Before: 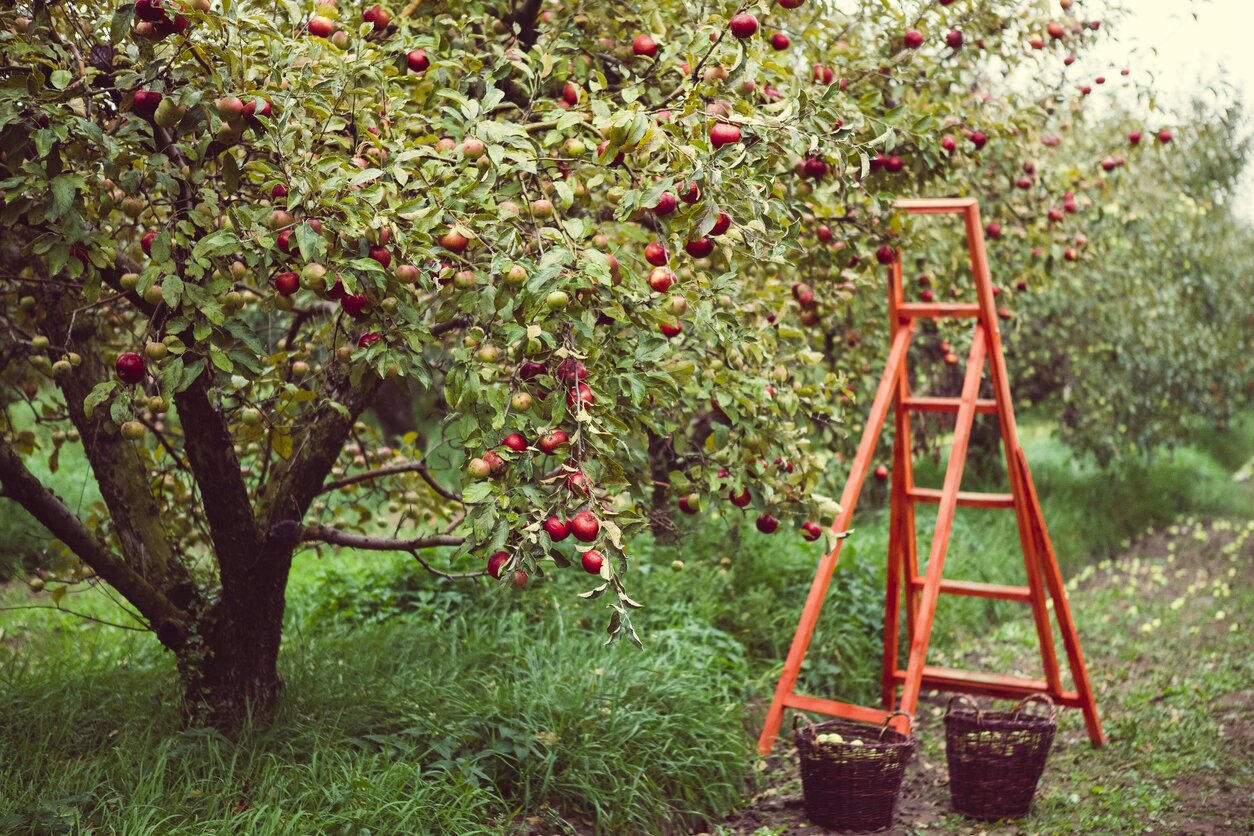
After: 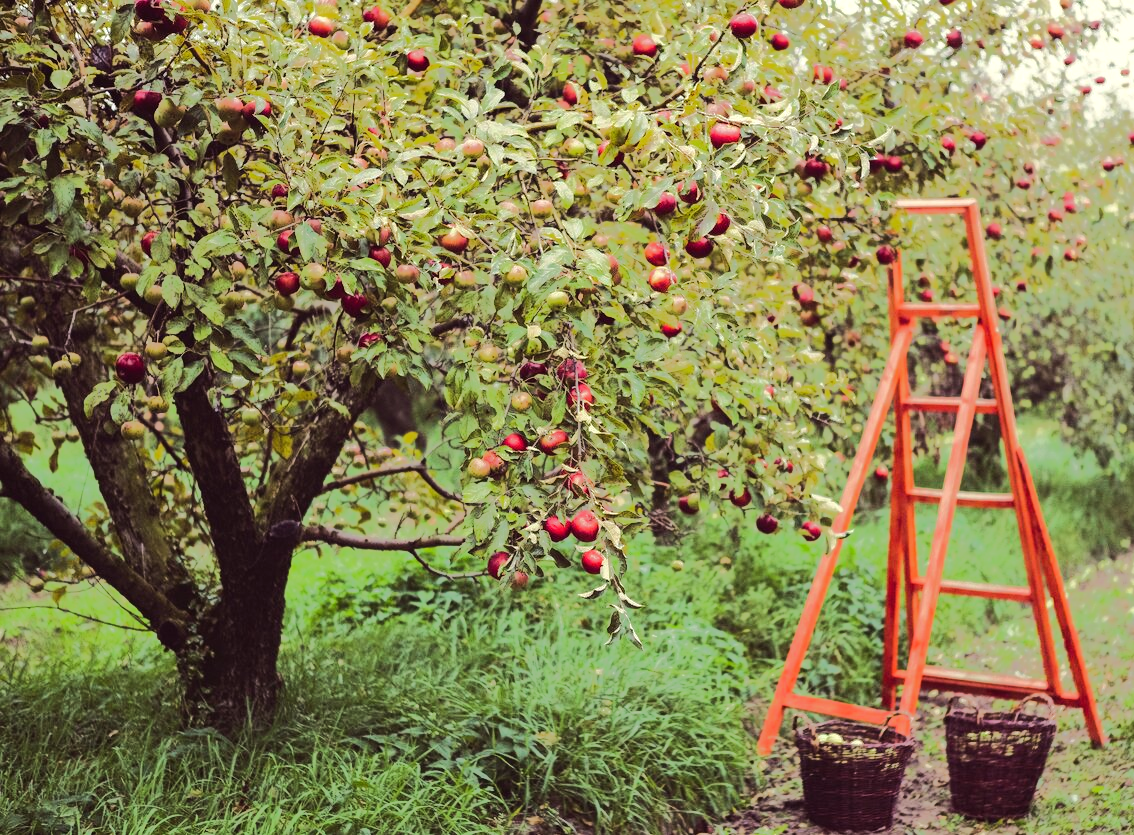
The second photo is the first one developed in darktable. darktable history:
crop: right 9.511%, bottom 0.032%
tone equalizer: -8 EV -0.494 EV, -7 EV -0.354 EV, -6 EV -0.073 EV, -5 EV 0.4 EV, -4 EV 0.988 EV, -3 EV 0.821 EV, -2 EV -0.008 EV, -1 EV 0.133 EV, +0 EV -0.034 EV, edges refinement/feathering 500, mask exposure compensation -1.57 EV, preserve details no
